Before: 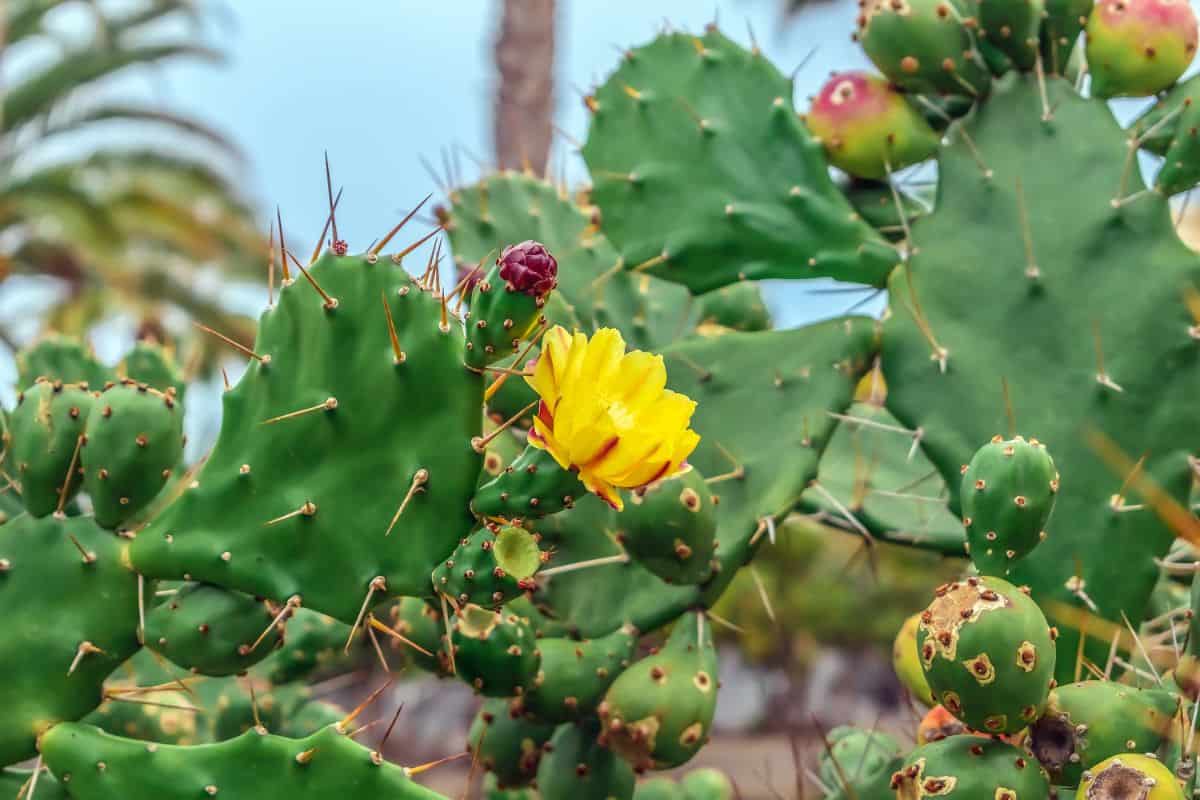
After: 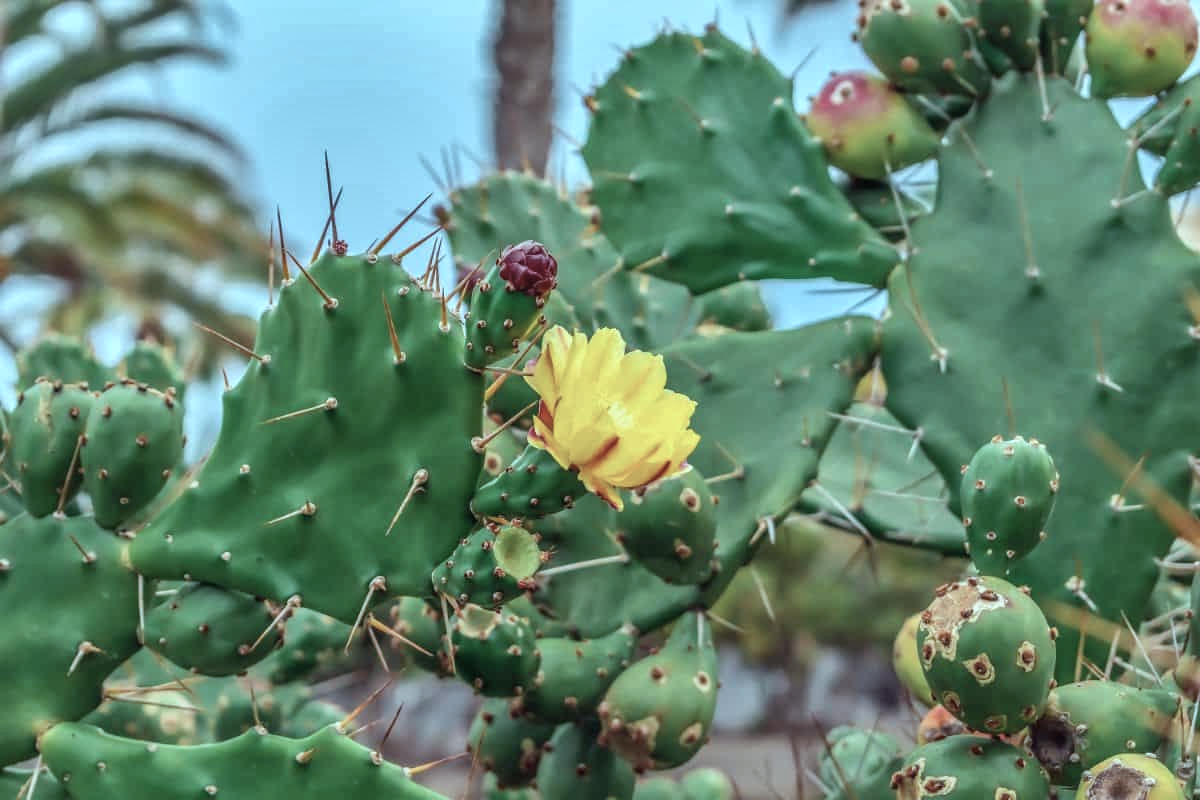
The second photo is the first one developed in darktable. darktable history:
color correction: highlights a* -12.28, highlights b* -17.95, saturation 0.7
tone equalizer: on, module defaults
shadows and highlights: shadows 75.2, highlights -60.76, soften with gaussian
